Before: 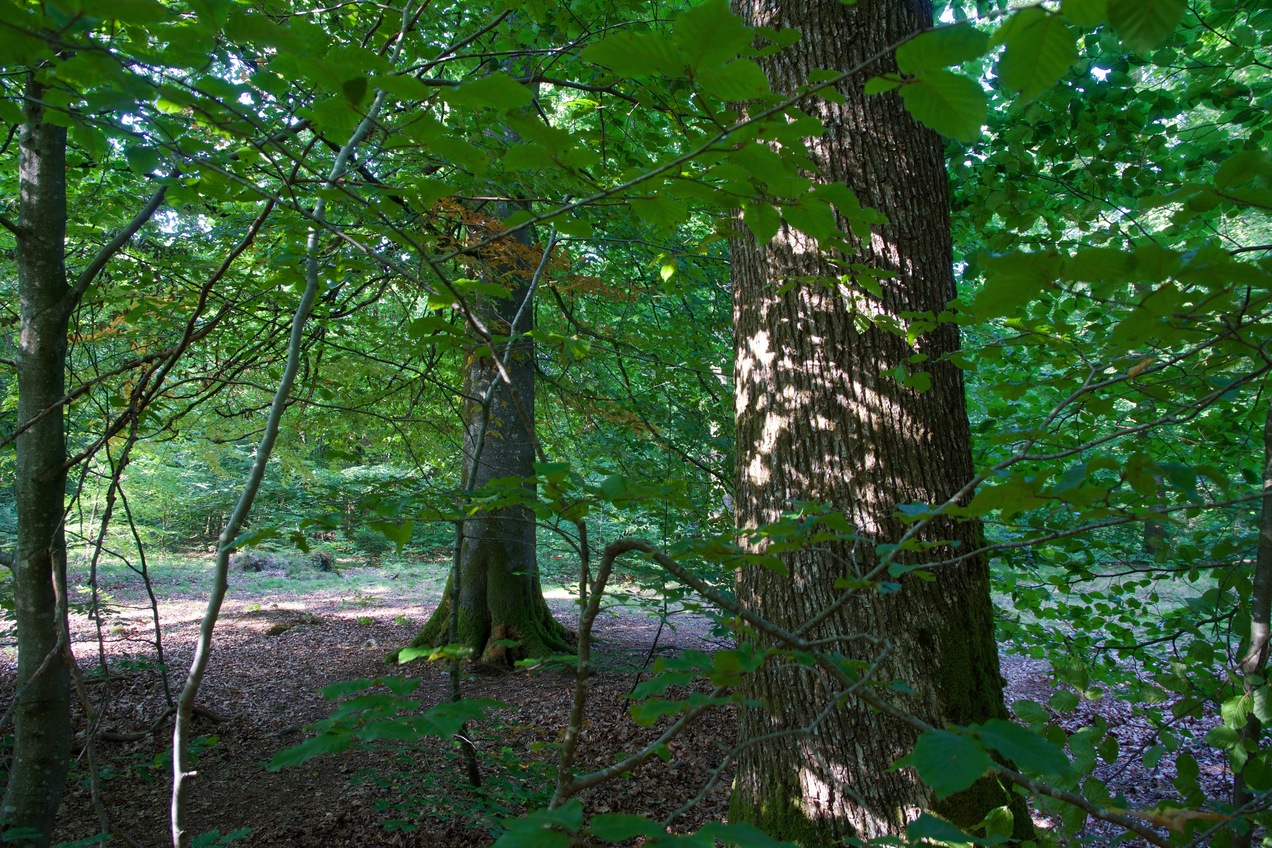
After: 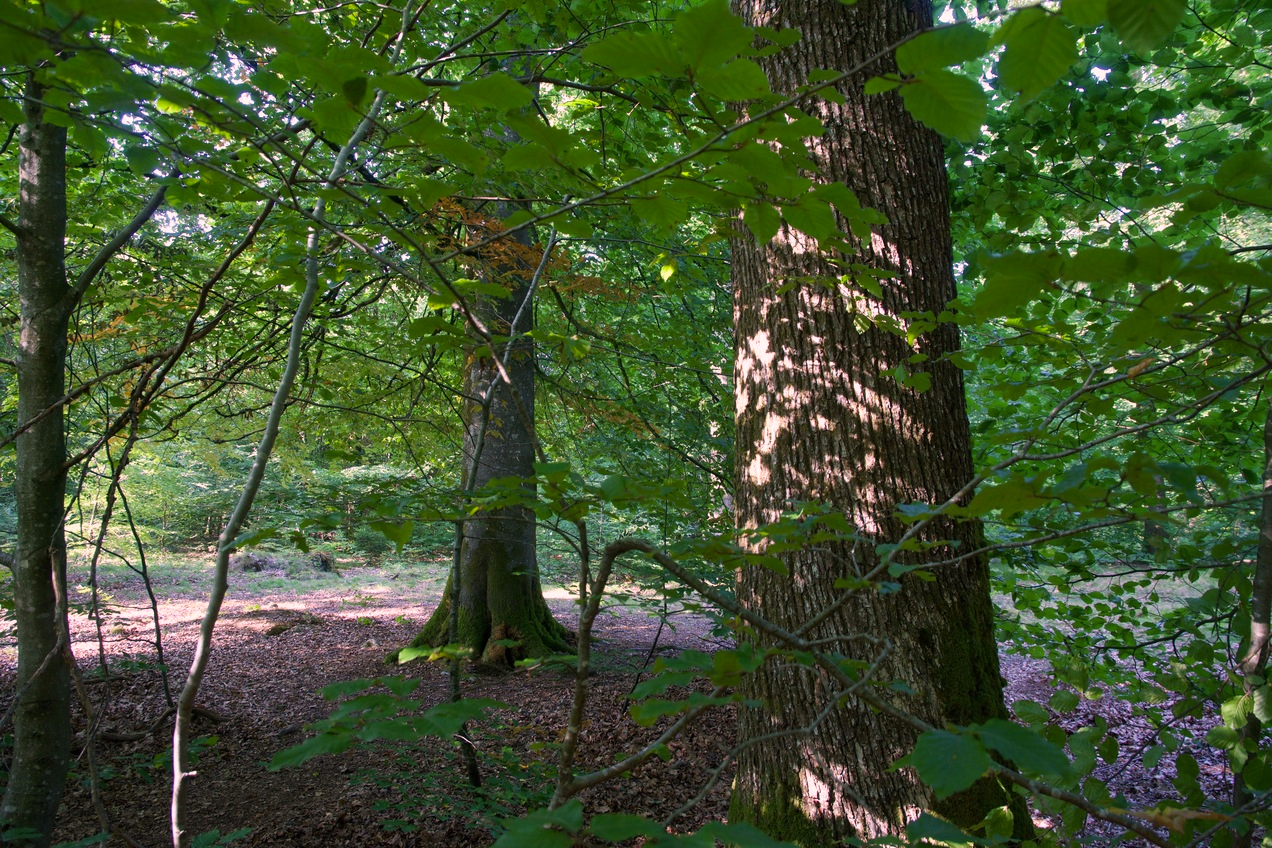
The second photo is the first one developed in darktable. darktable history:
color correction: highlights a* 14.75, highlights b* 4.9
